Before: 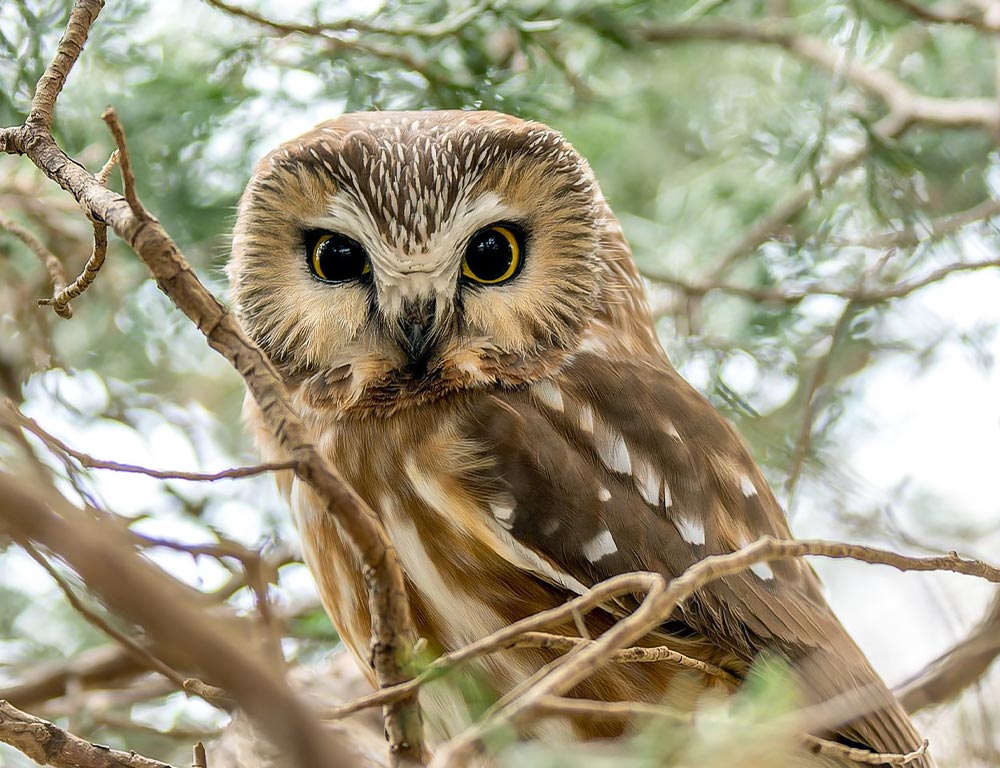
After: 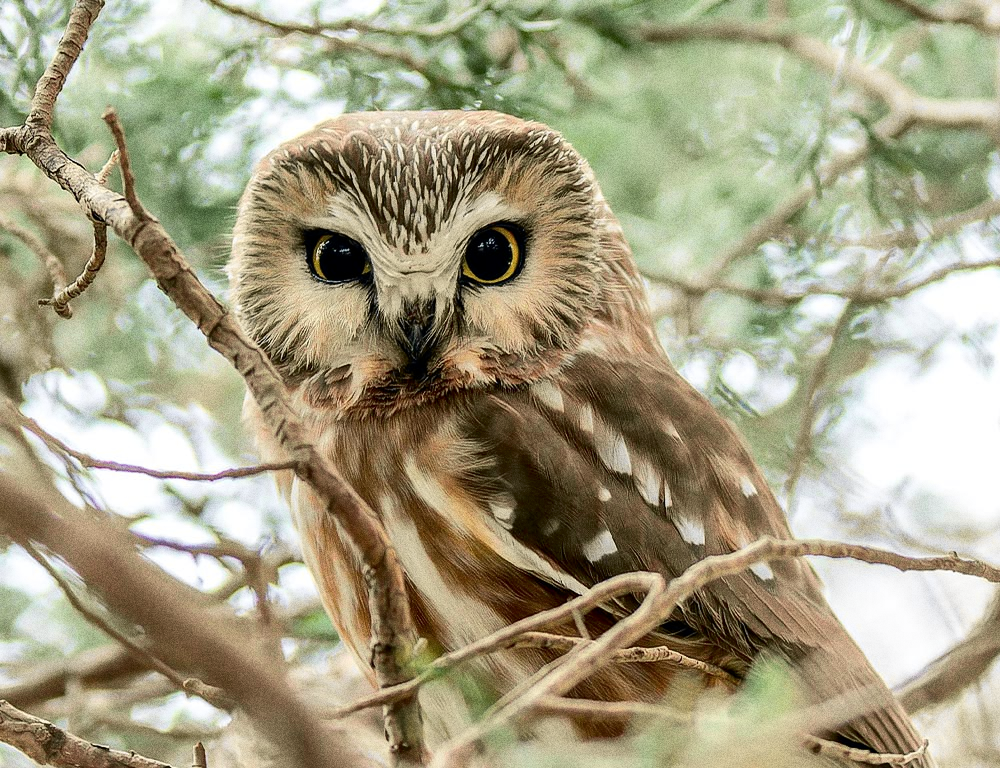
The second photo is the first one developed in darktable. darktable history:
grain: coarseness 0.09 ISO, strength 40%
tone curve: curves: ch0 [(0.003, 0) (0.066, 0.031) (0.163, 0.112) (0.264, 0.238) (0.395, 0.408) (0.517, 0.56) (0.684, 0.734) (0.791, 0.814) (1, 1)]; ch1 [(0, 0) (0.164, 0.115) (0.337, 0.332) (0.39, 0.398) (0.464, 0.461) (0.501, 0.5) (0.507, 0.5) (0.534, 0.532) (0.577, 0.59) (0.652, 0.681) (0.733, 0.749) (0.811, 0.796) (1, 1)]; ch2 [(0, 0) (0.337, 0.382) (0.464, 0.476) (0.501, 0.5) (0.527, 0.54) (0.551, 0.565) (0.6, 0.59) (0.687, 0.675) (1, 1)], color space Lab, independent channels, preserve colors none
